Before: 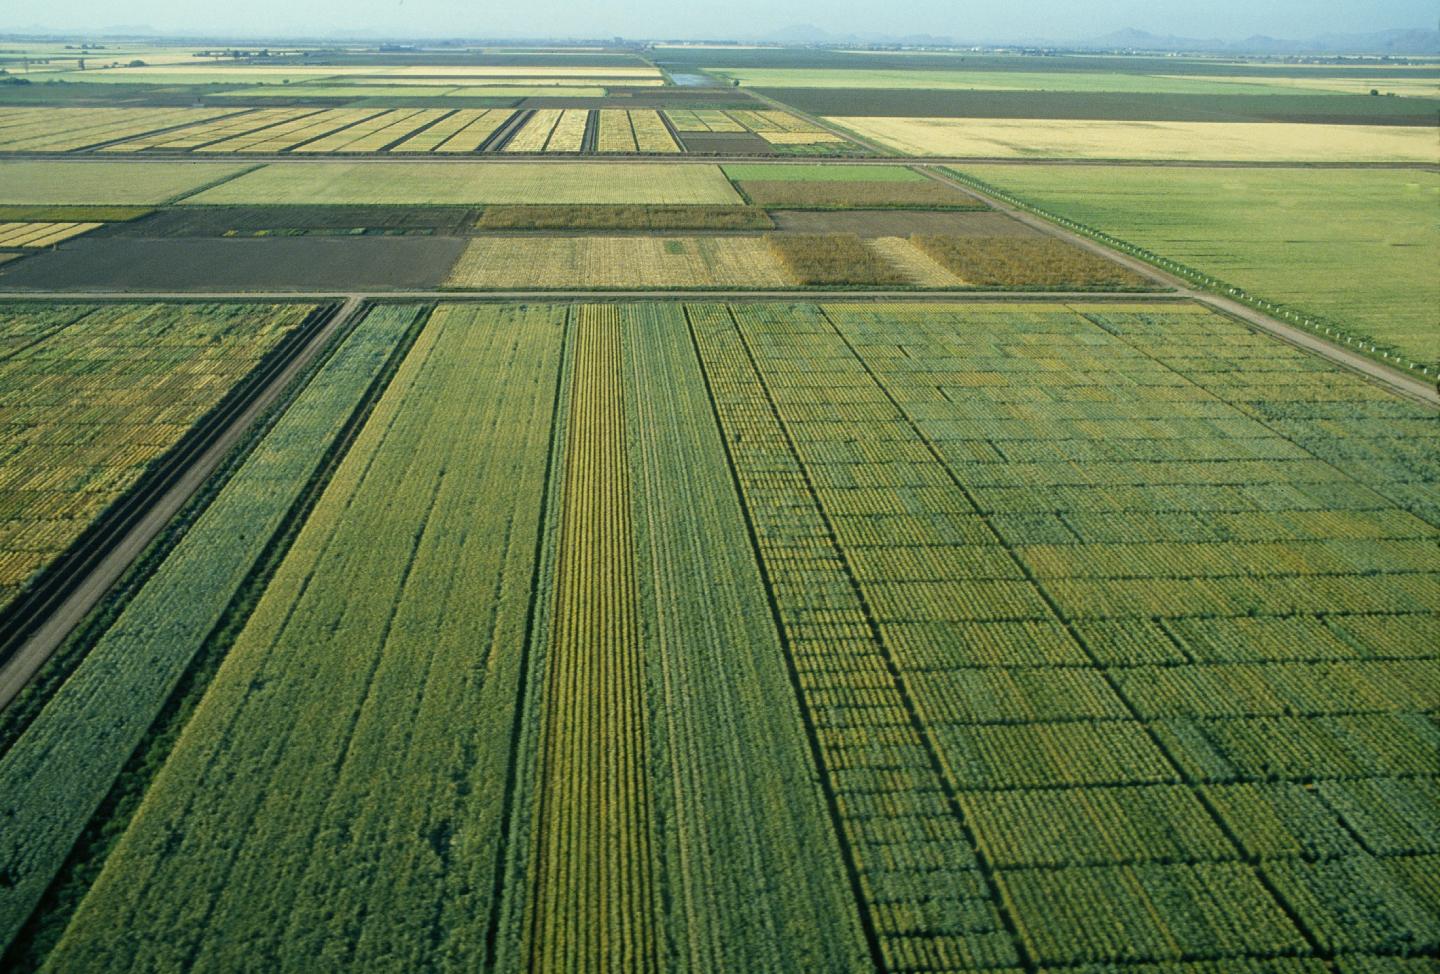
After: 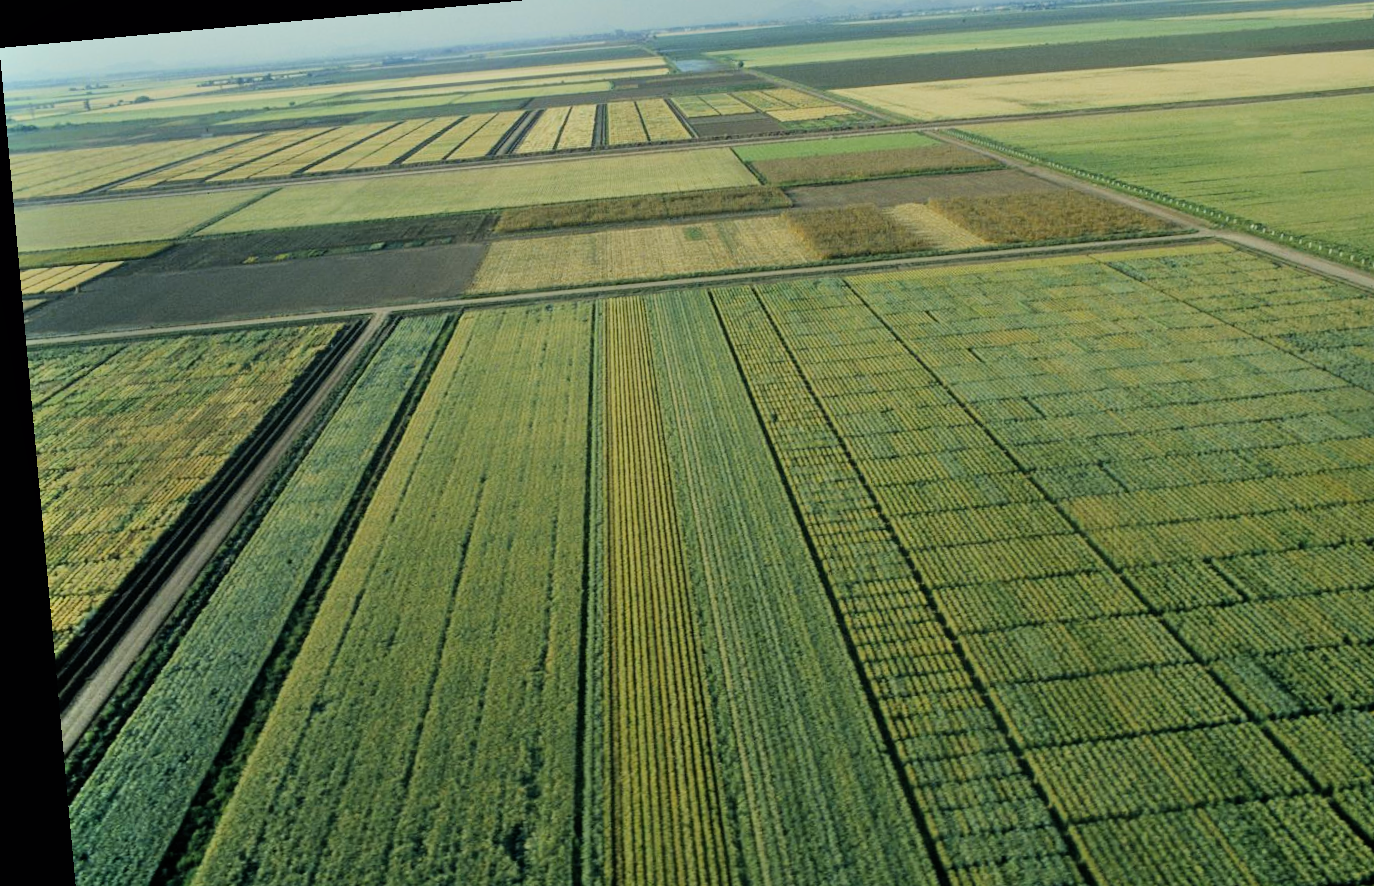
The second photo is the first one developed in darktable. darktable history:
rotate and perspective: rotation -5.2°, automatic cropping off
shadows and highlights: low approximation 0.01, soften with gaussian
filmic rgb: black relative exposure -7.65 EV, white relative exposure 4.56 EV, hardness 3.61, color science v6 (2022)
crop: top 7.49%, right 9.717%, bottom 11.943%
